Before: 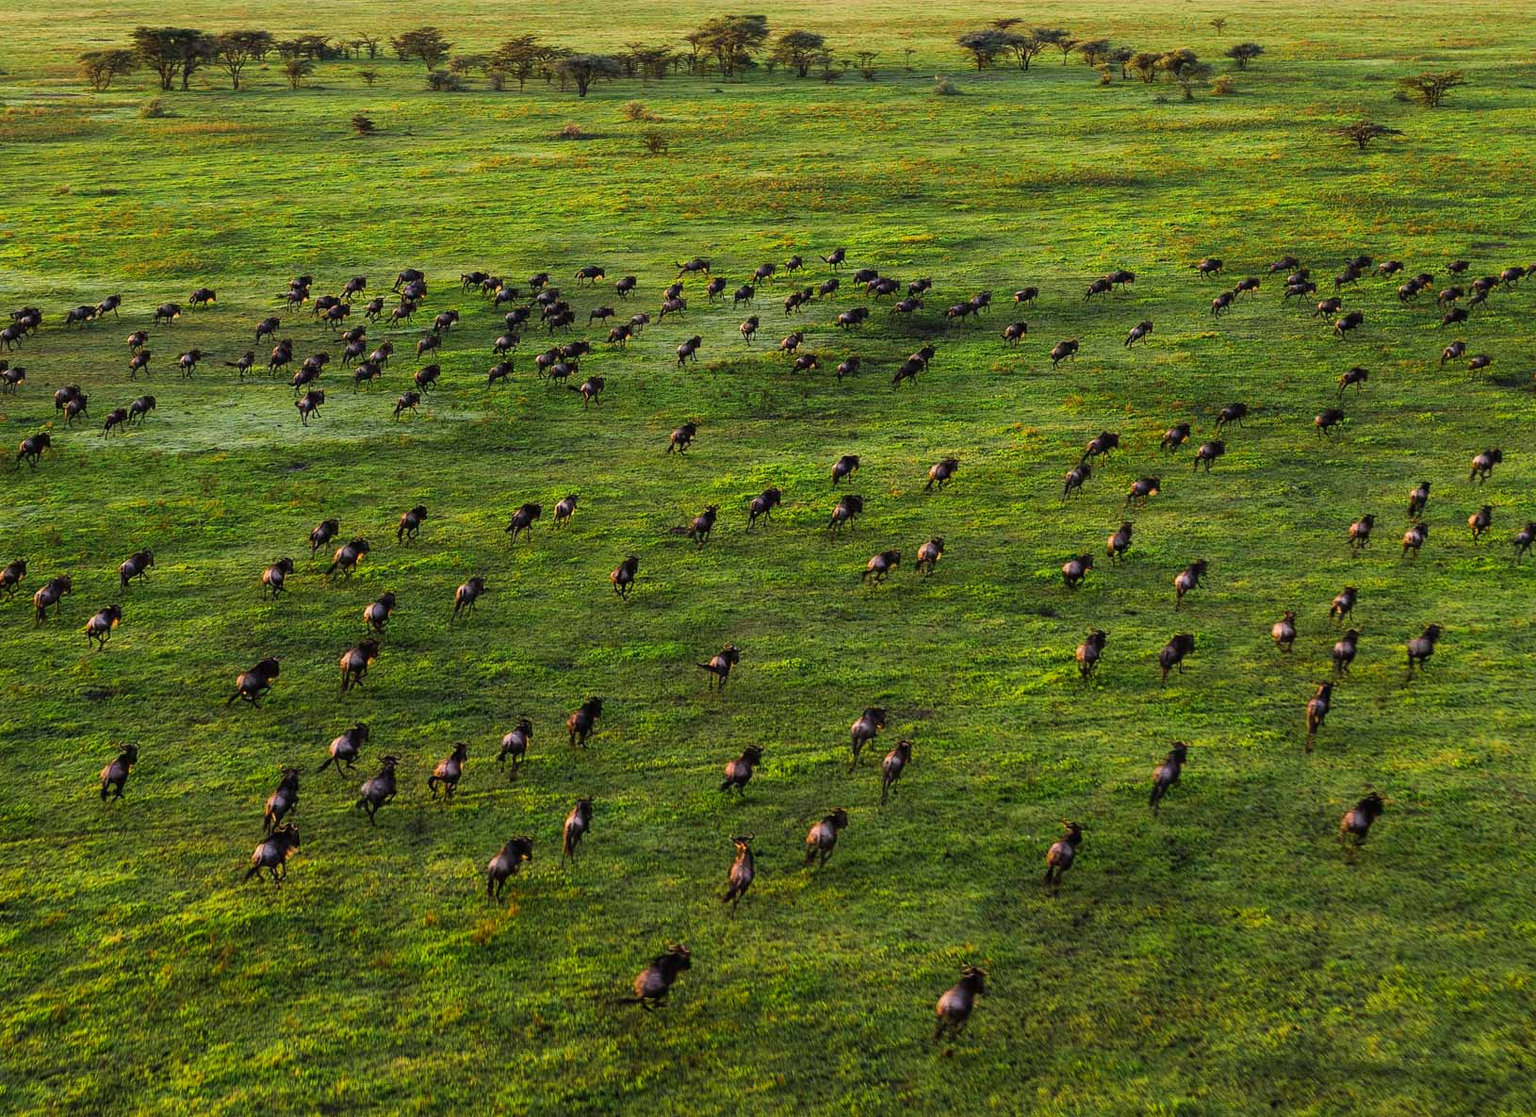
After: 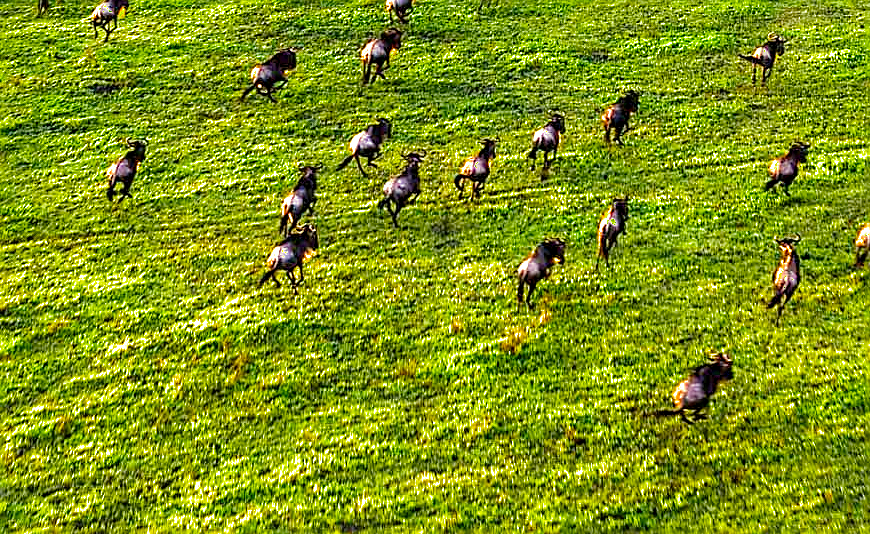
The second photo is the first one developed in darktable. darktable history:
crop and rotate: top 54.778%, right 46.61%, bottom 0.159%
sharpen: on, module defaults
contrast brightness saturation: saturation -0.05
exposure: black level correction 0, exposure 1.741 EV, compensate exposure bias true, compensate highlight preservation false
contrast equalizer: octaves 7, y [[0.502, 0.517, 0.543, 0.576, 0.611, 0.631], [0.5 ×6], [0.5 ×6], [0 ×6], [0 ×6]]
filmic rgb: black relative exposure -16 EV, threshold -0.33 EV, transition 3.19 EV, structure ↔ texture 100%, target black luminance 0%, hardness 7.57, latitude 72.96%, contrast 0.908, highlights saturation mix 10%, shadows ↔ highlights balance -0.38%, add noise in highlights 0, preserve chrominance no, color science v4 (2020), iterations of high-quality reconstruction 10, enable highlight reconstruction true
color balance rgb: perceptual saturation grading › global saturation 30%, global vibrance 20%
